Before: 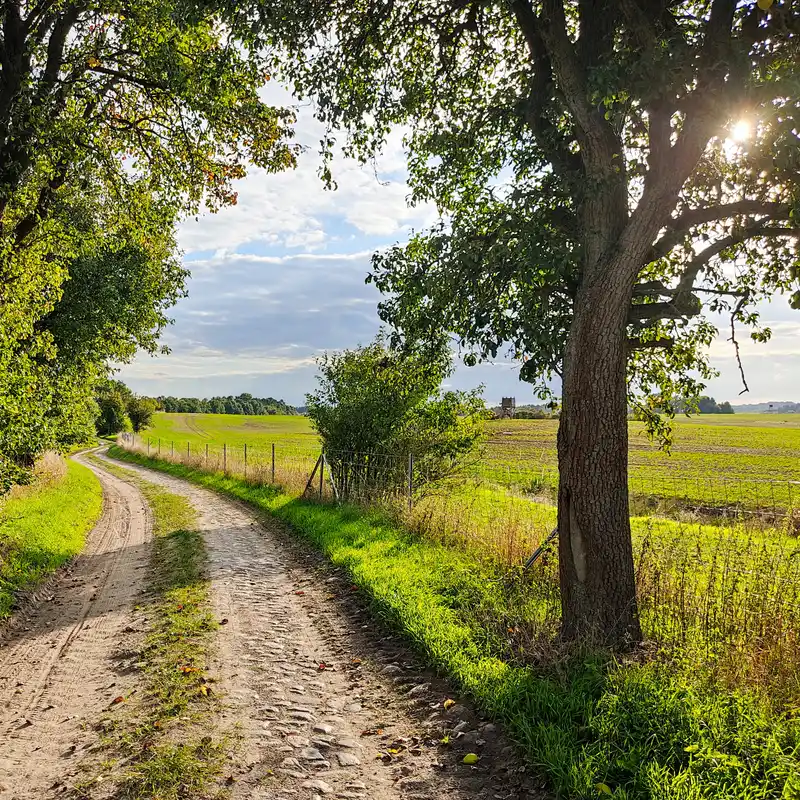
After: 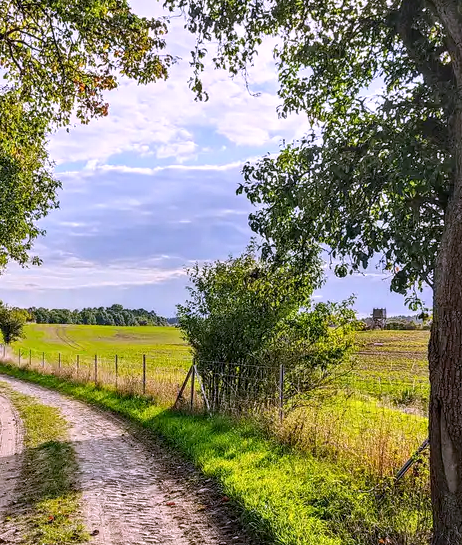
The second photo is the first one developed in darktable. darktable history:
crop: left 16.202%, top 11.208%, right 26.045%, bottom 20.557%
white balance: red 1.042, blue 1.17
local contrast: on, module defaults
